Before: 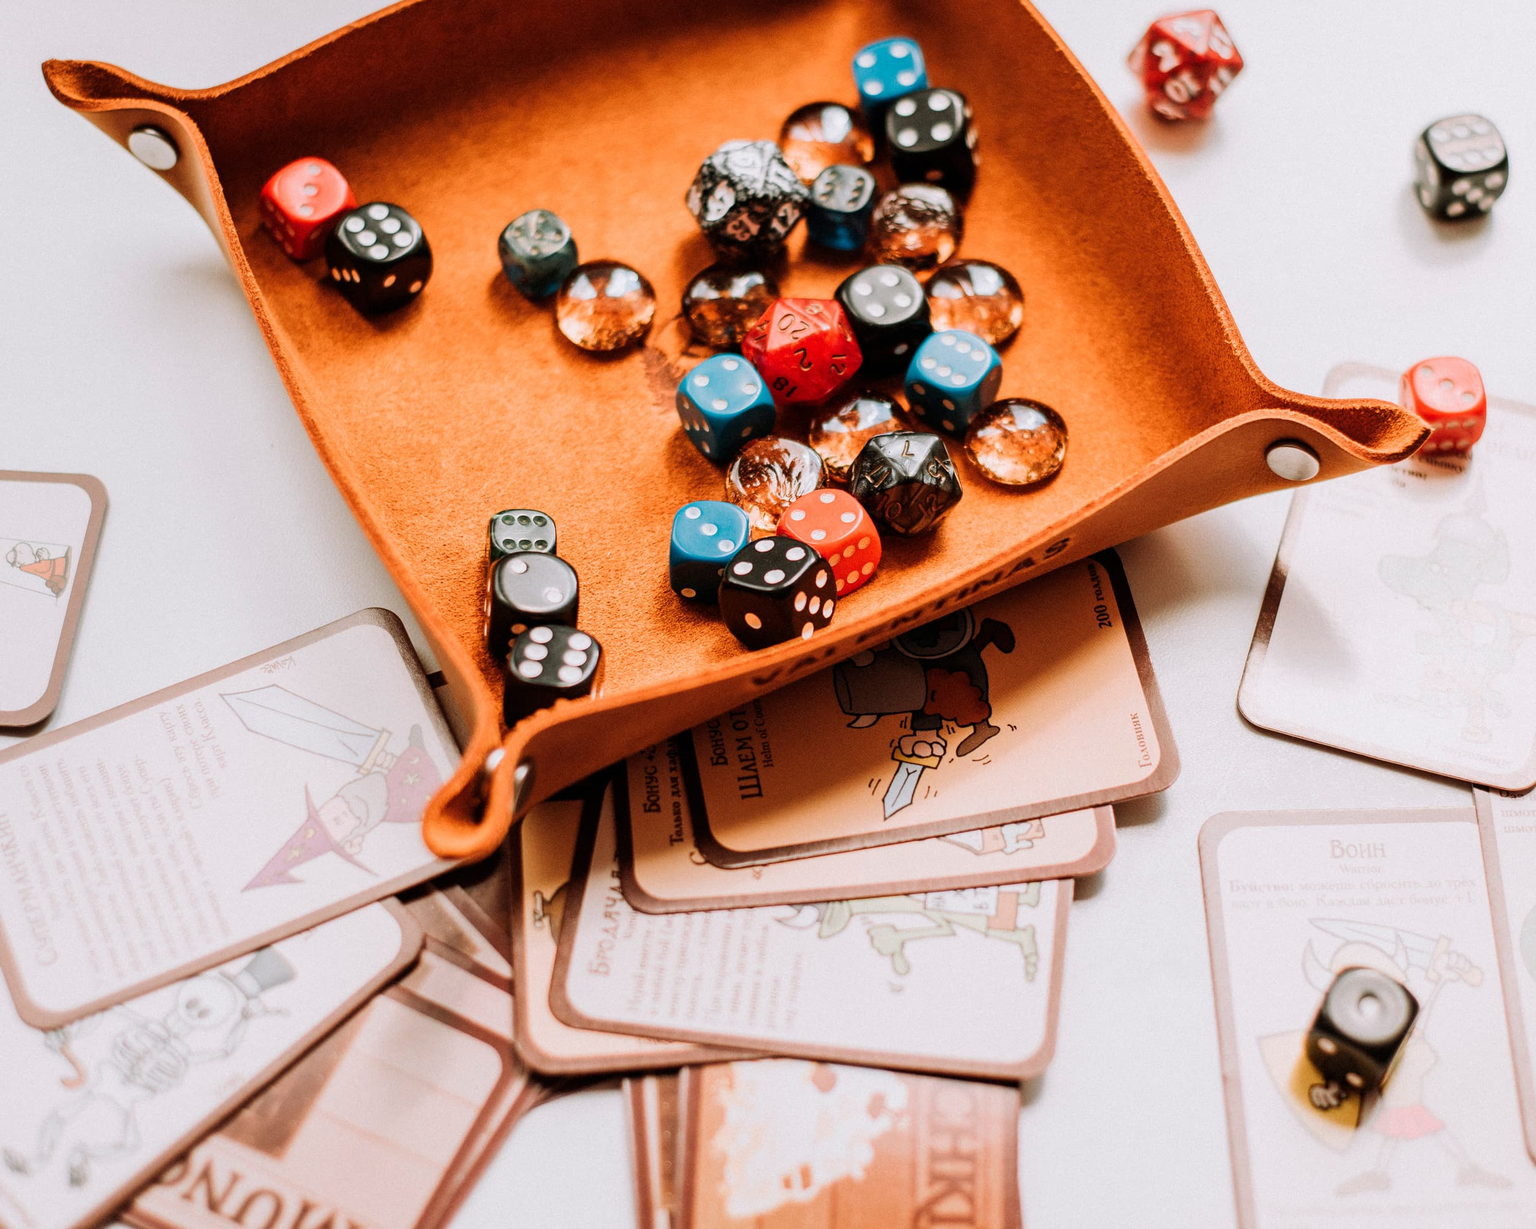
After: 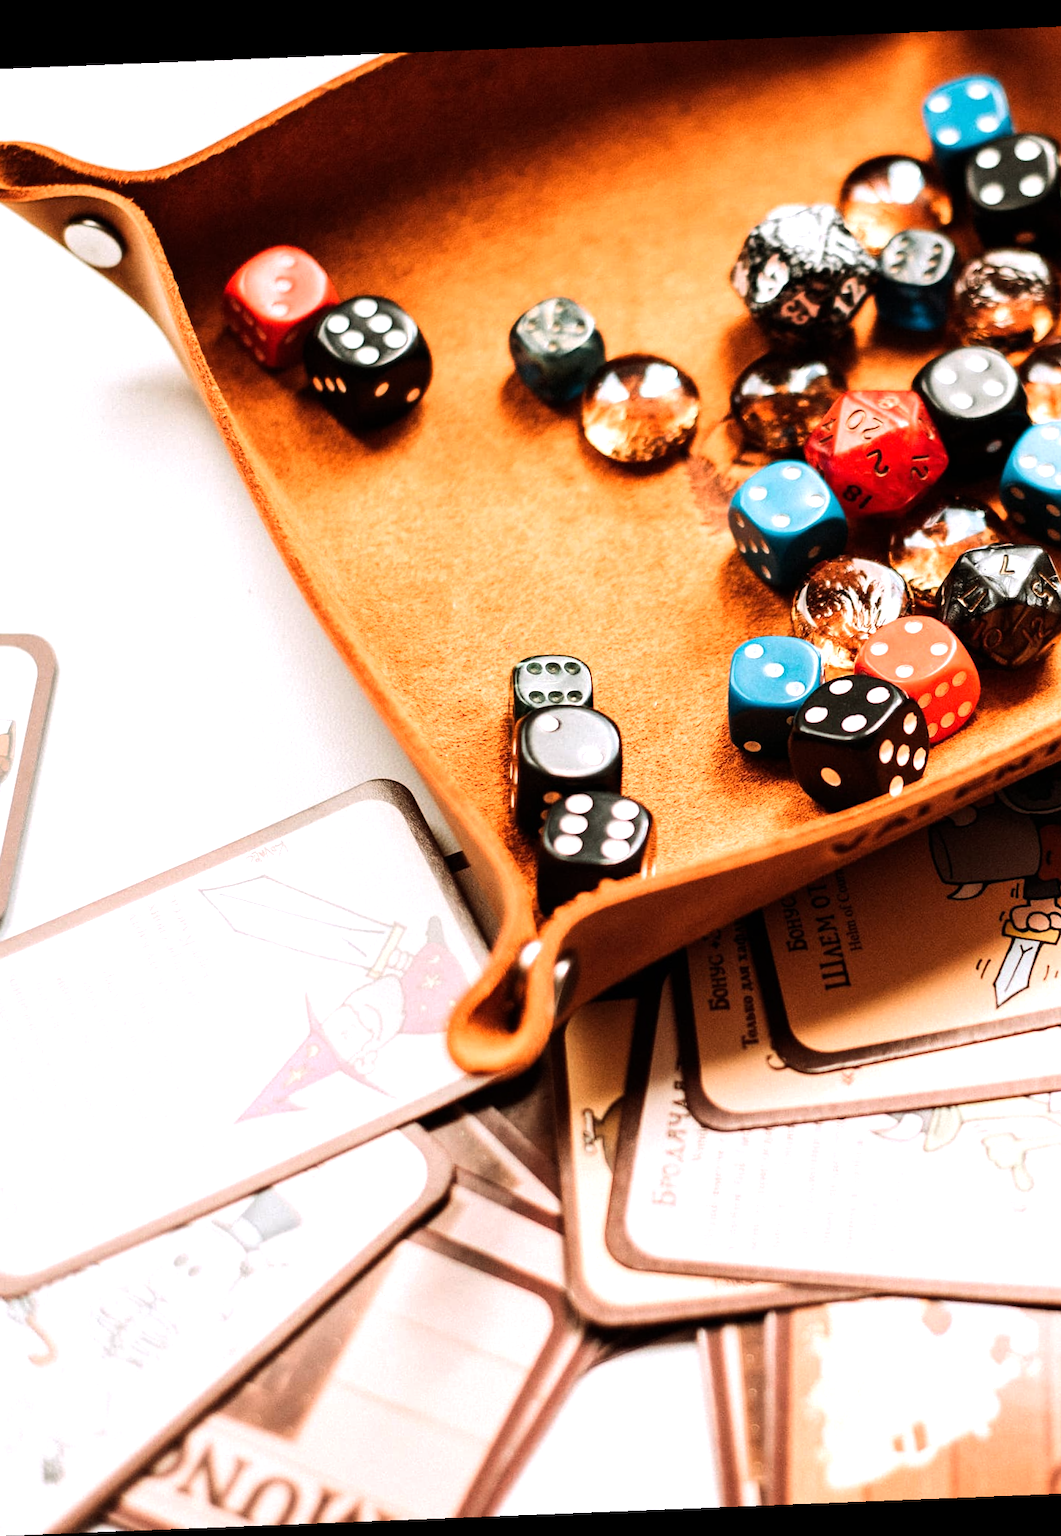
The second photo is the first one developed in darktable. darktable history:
tone equalizer: -8 EV -0.75 EV, -7 EV -0.7 EV, -6 EV -0.6 EV, -5 EV -0.4 EV, -3 EV 0.4 EV, -2 EV 0.6 EV, -1 EV 0.7 EV, +0 EV 0.75 EV, edges refinement/feathering 500, mask exposure compensation -1.57 EV, preserve details no
crop: left 5.114%, right 38.589%
rotate and perspective: rotation -2.29°, automatic cropping off
exposure: exposure 0.02 EV, compensate highlight preservation false
